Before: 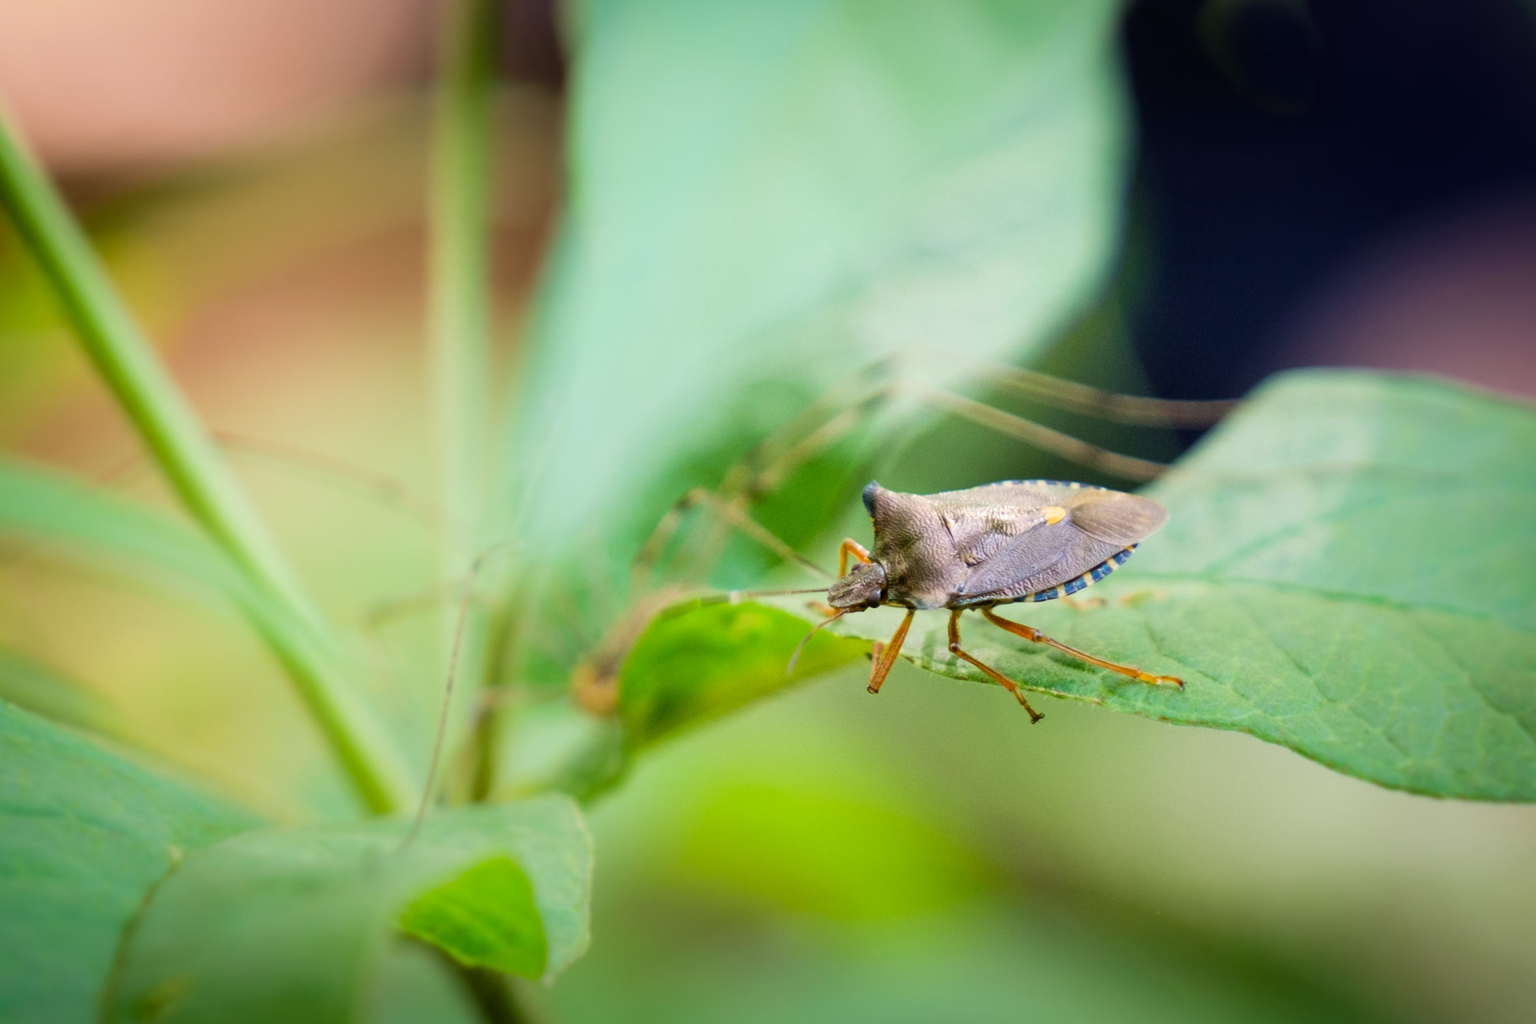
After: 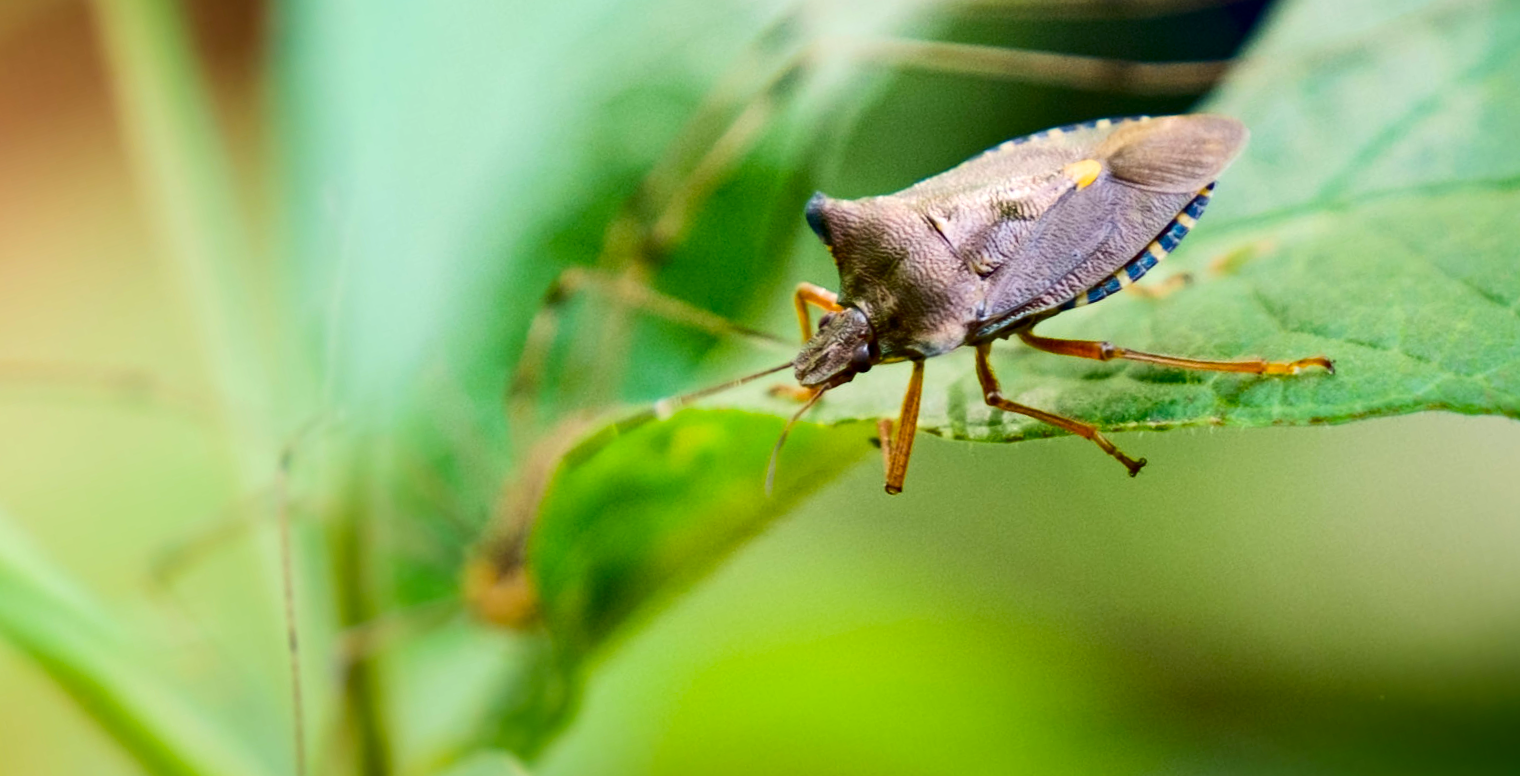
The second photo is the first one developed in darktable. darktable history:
rotate and perspective: rotation -14.8°, crop left 0.1, crop right 0.903, crop top 0.25, crop bottom 0.748
crop: left 16.871%, top 22.857%, right 9.116%
contrast brightness saturation: contrast 0.2, brightness -0.11, saturation 0.1
haze removal: on, module defaults
